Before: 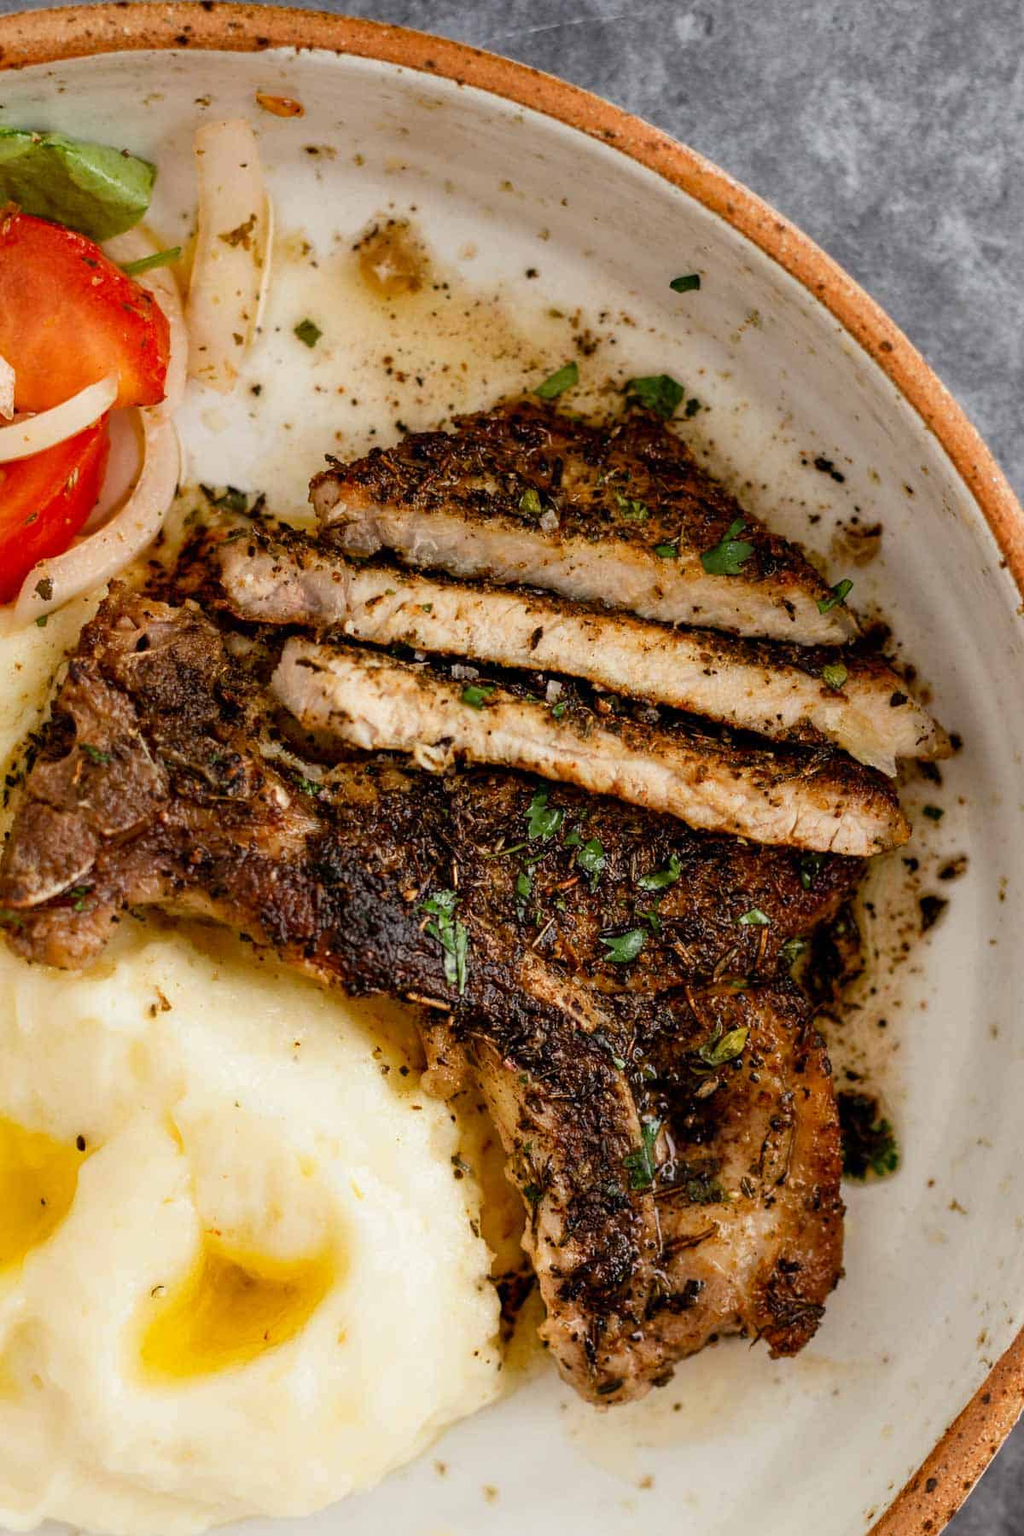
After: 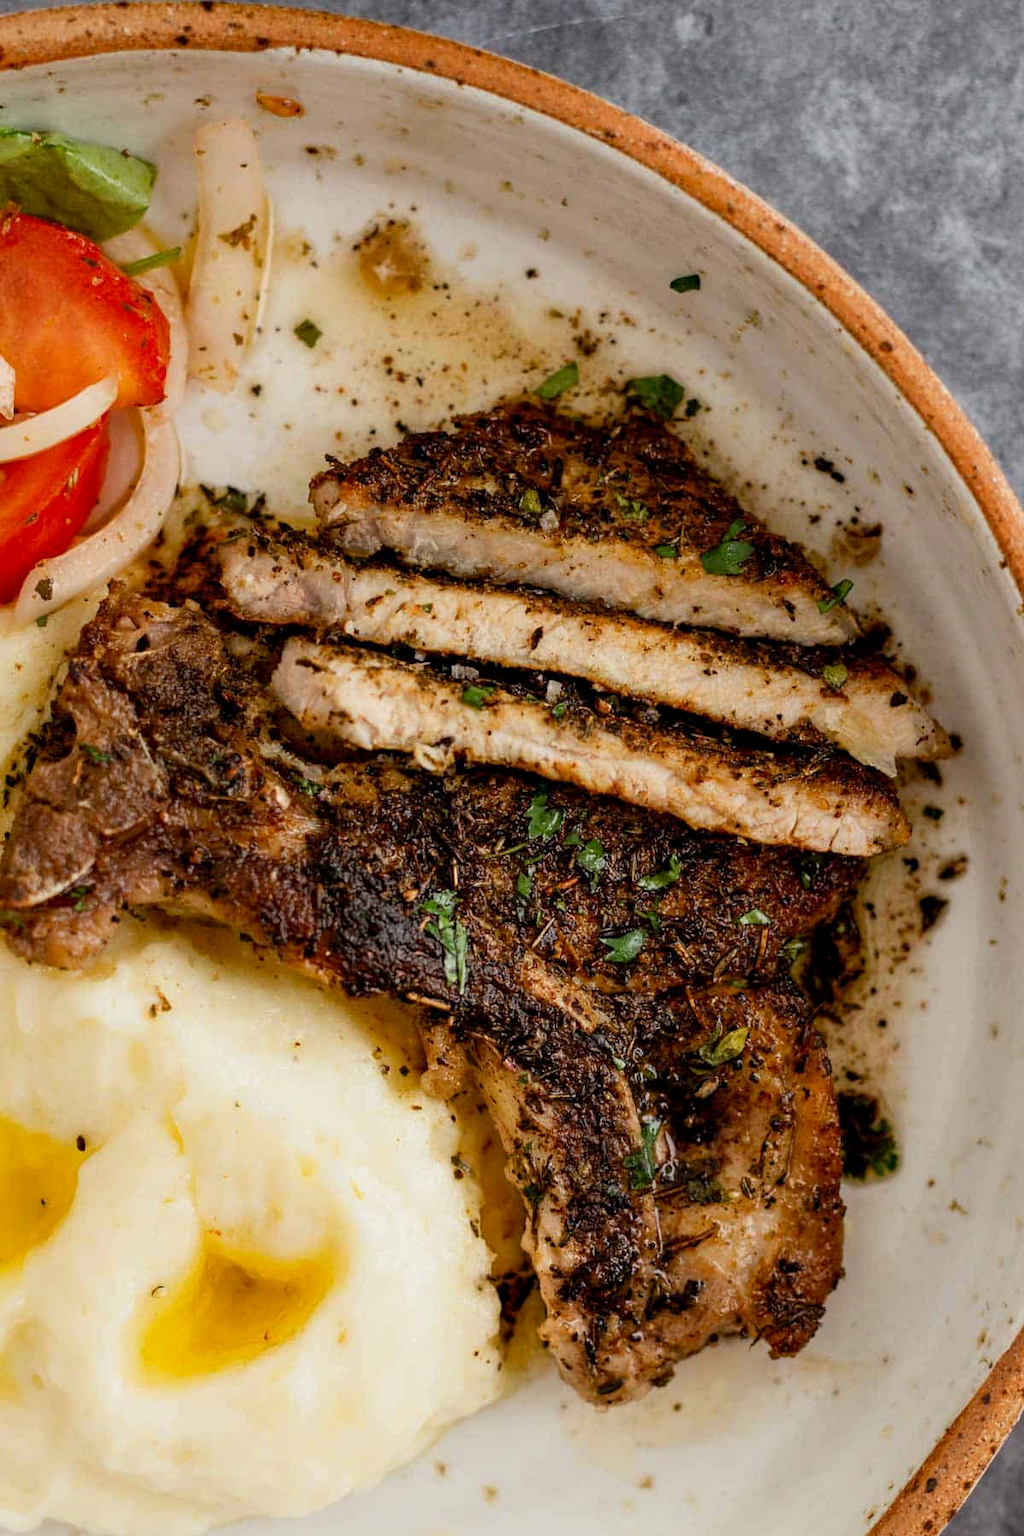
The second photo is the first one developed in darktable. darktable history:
exposure: black level correction 0.002, exposure -0.098 EV, compensate highlight preservation false
